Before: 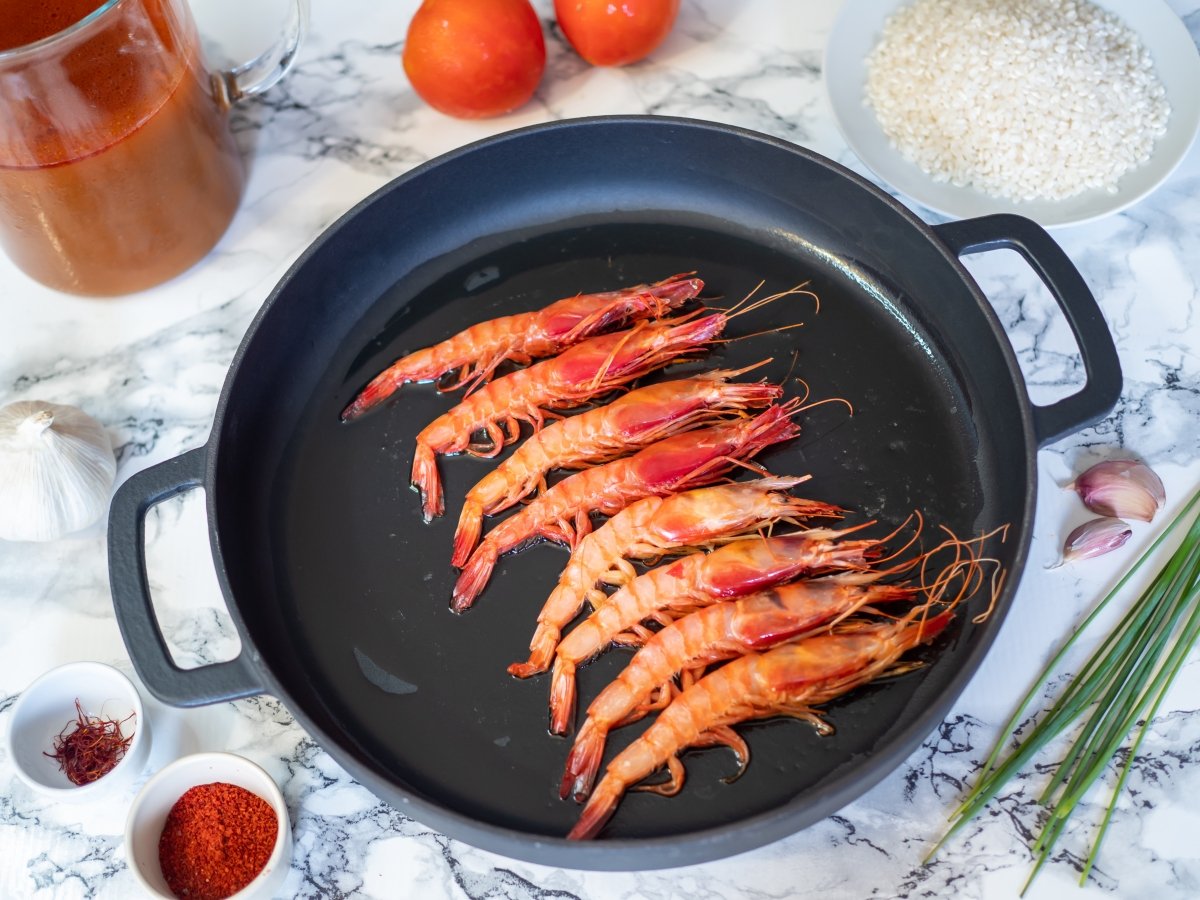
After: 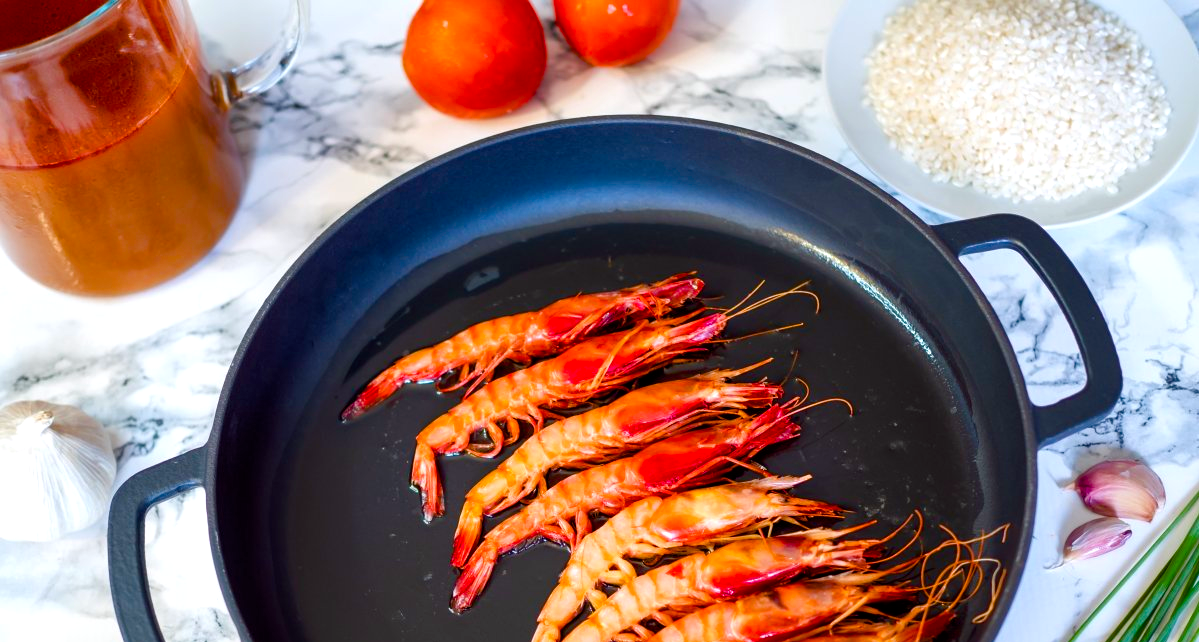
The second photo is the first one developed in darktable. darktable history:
color balance rgb: perceptual saturation grading › global saturation 20%, perceptual saturation grading › highlights -25%, perceptual saturation grading › shadows 50%
crop: bottom 28.576%
exposure: black level correction 0.002, compensate highlight preservation false
color balance: lift [1, 1.001, 0.999, 1.001], gamma [1, 1.004, 1.007, 0.993], gain [1, 0.991, 0.987, 1.013], contrast 10%, output saturation 120%
